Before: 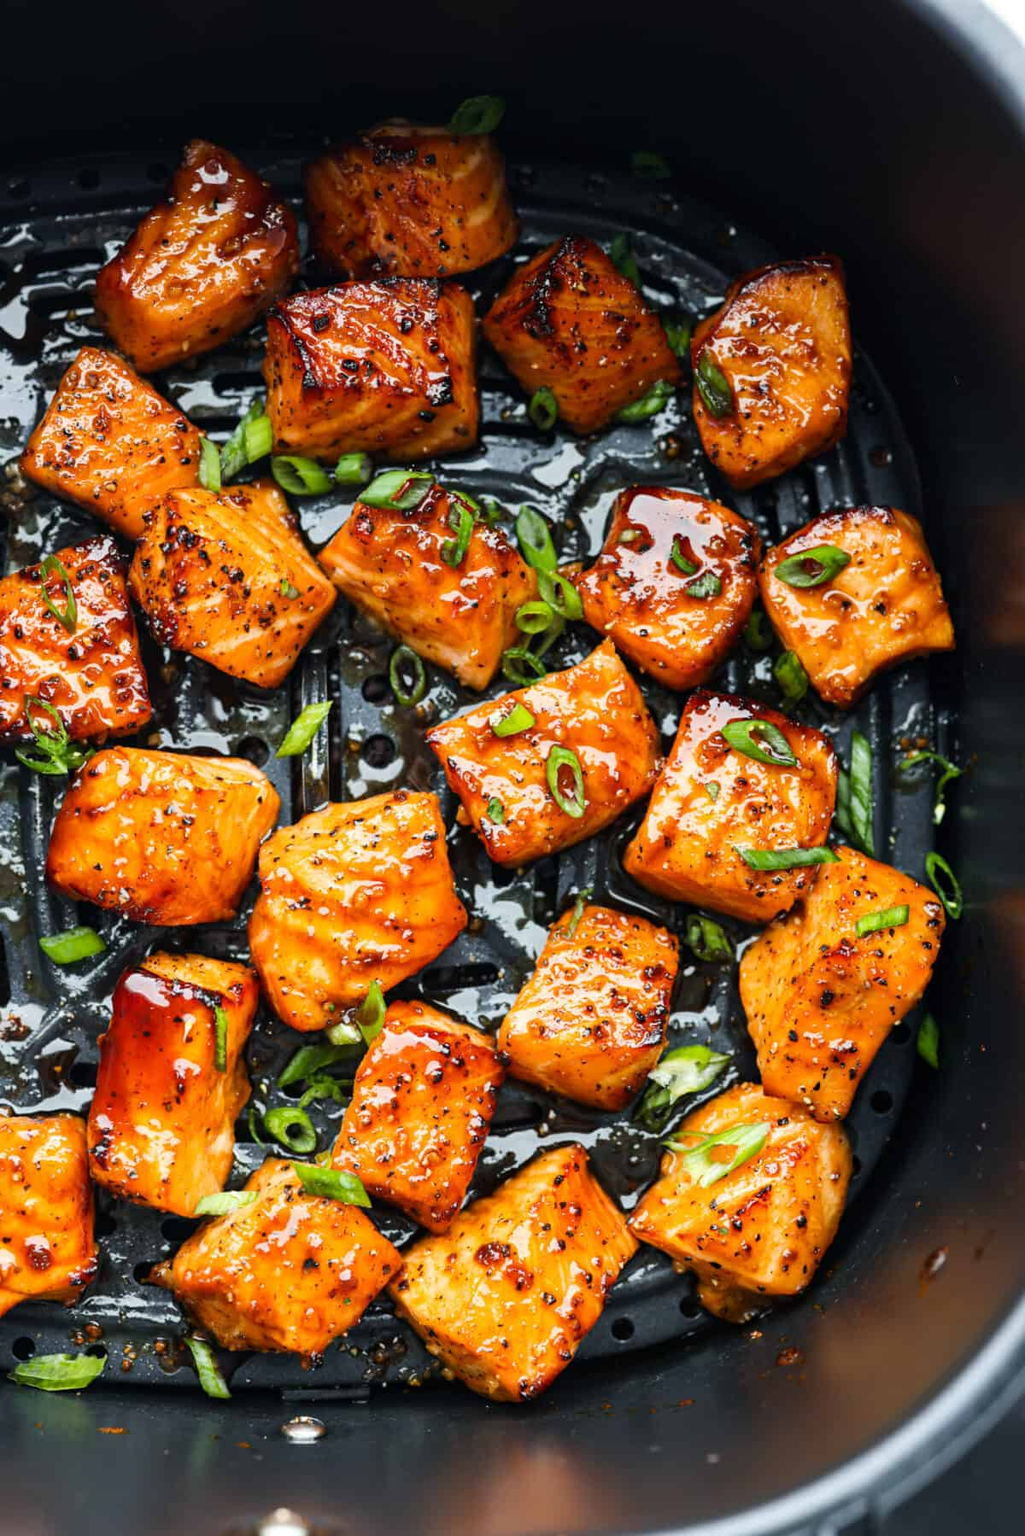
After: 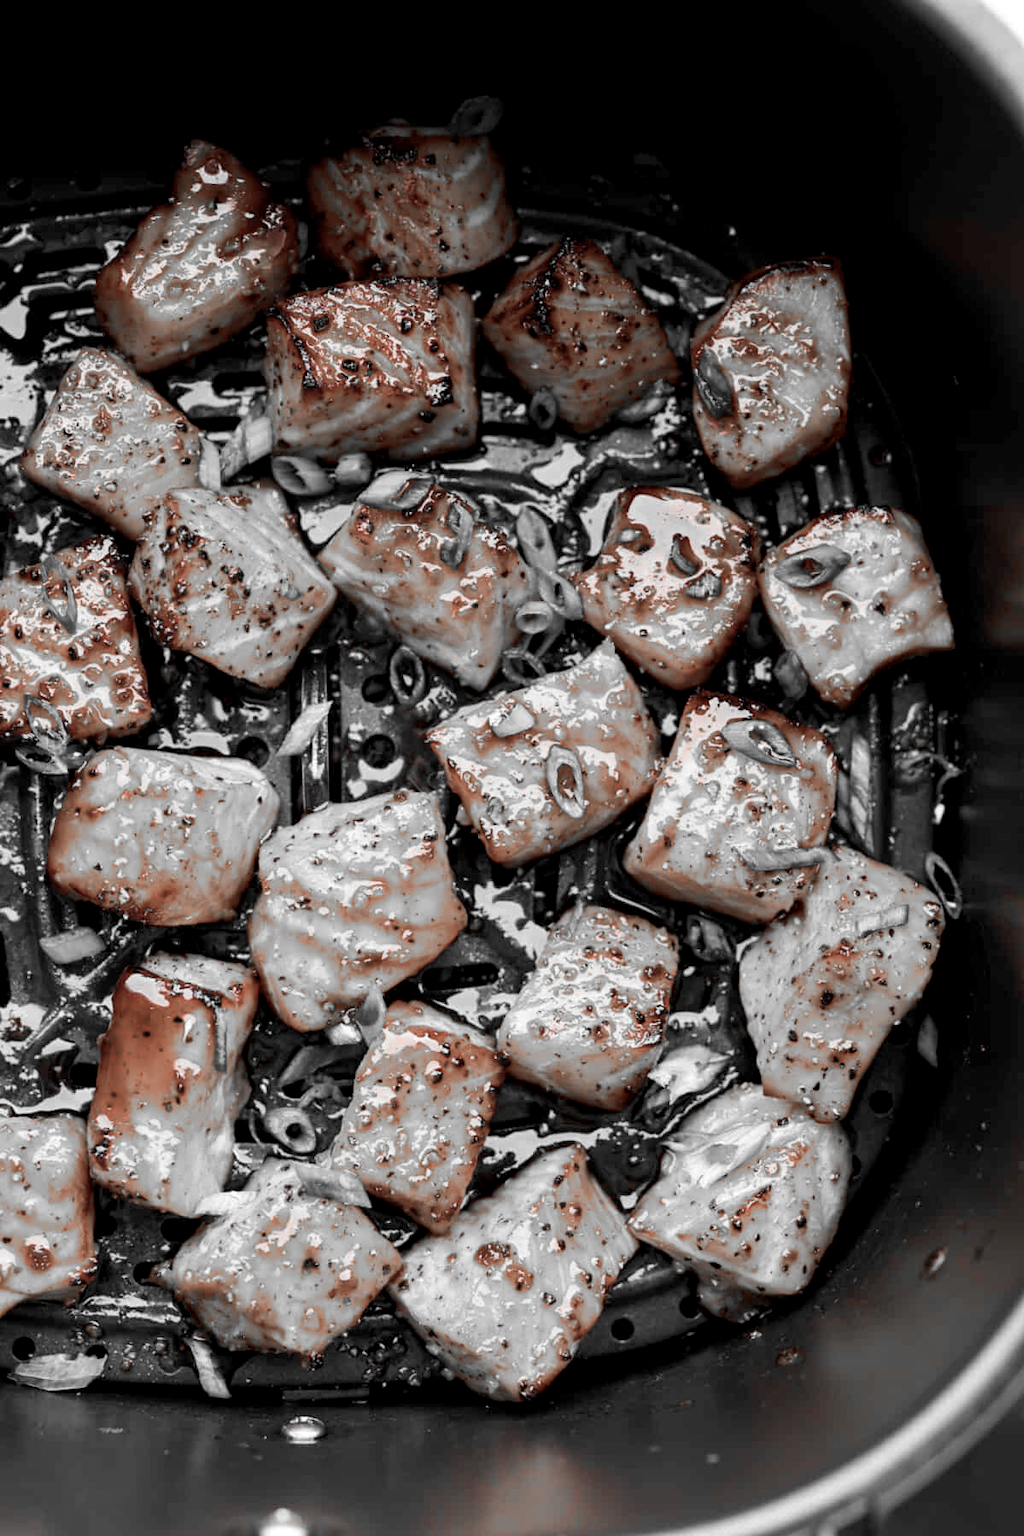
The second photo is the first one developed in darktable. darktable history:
exposure: black level correction 0.005, exposure 0.004 EV, compensate highlight preservation false
color zones: curves: ch1 [(0, 0.006) (0.094, 0.285) (0.171, 0.001) (0.429, 0.001) (0.571, 0.003) (0.714, 0.004) (0.857, 0.004) (1, 0.006)]
